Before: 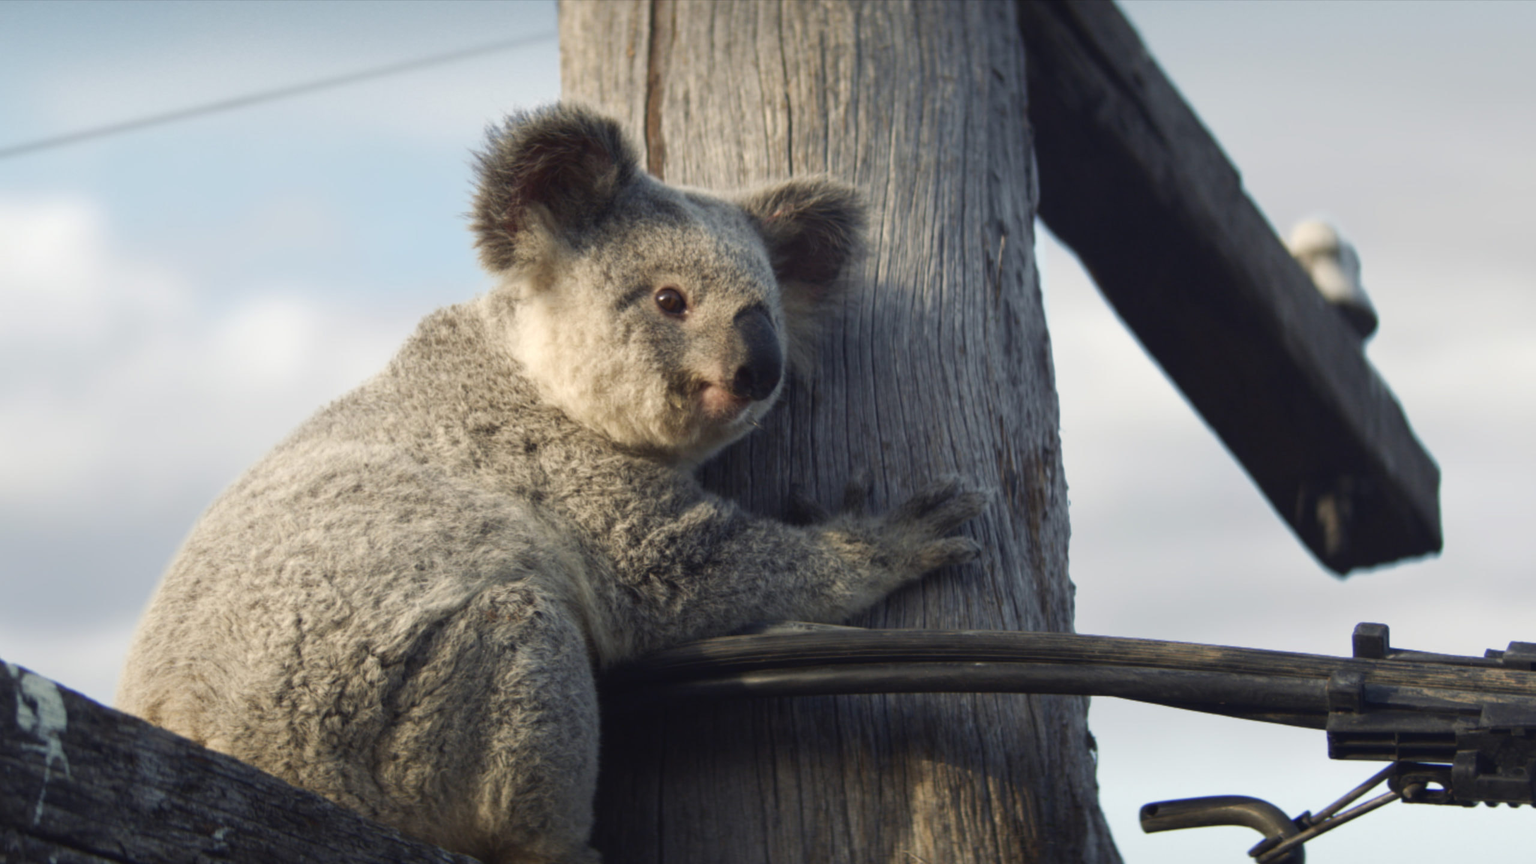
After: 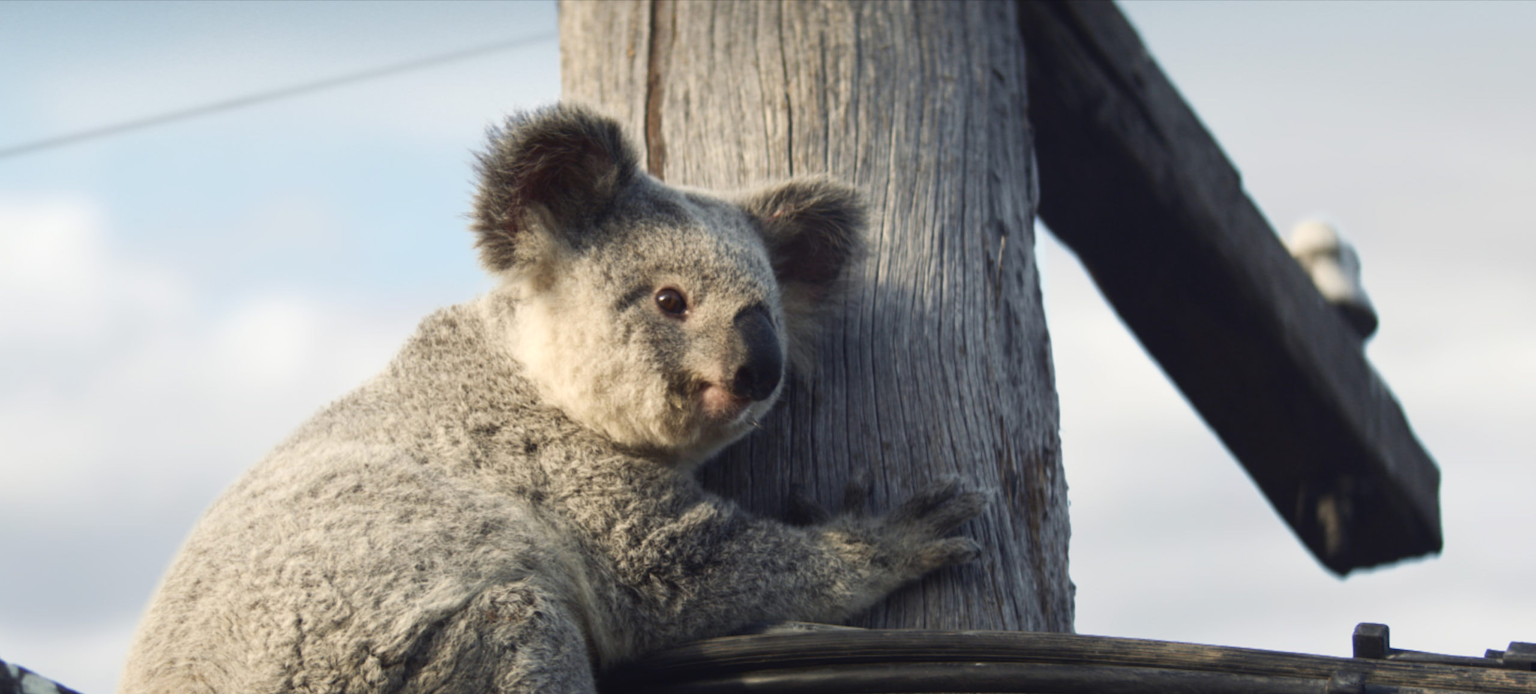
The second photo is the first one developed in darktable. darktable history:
contrast brightness saturation: contrast 0.155, brightness 0.041
crop: bottom 19.623%
